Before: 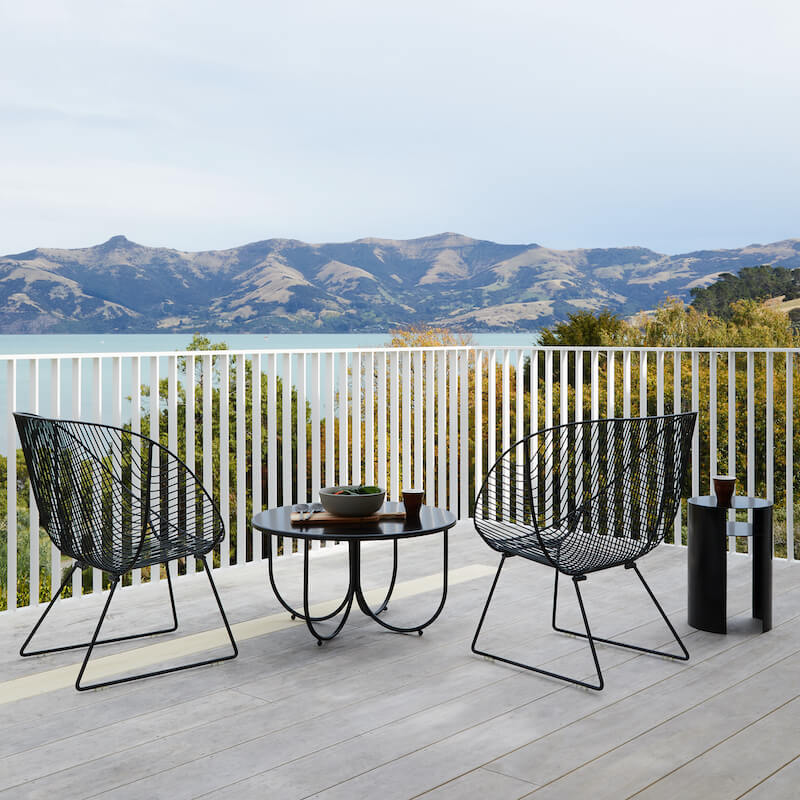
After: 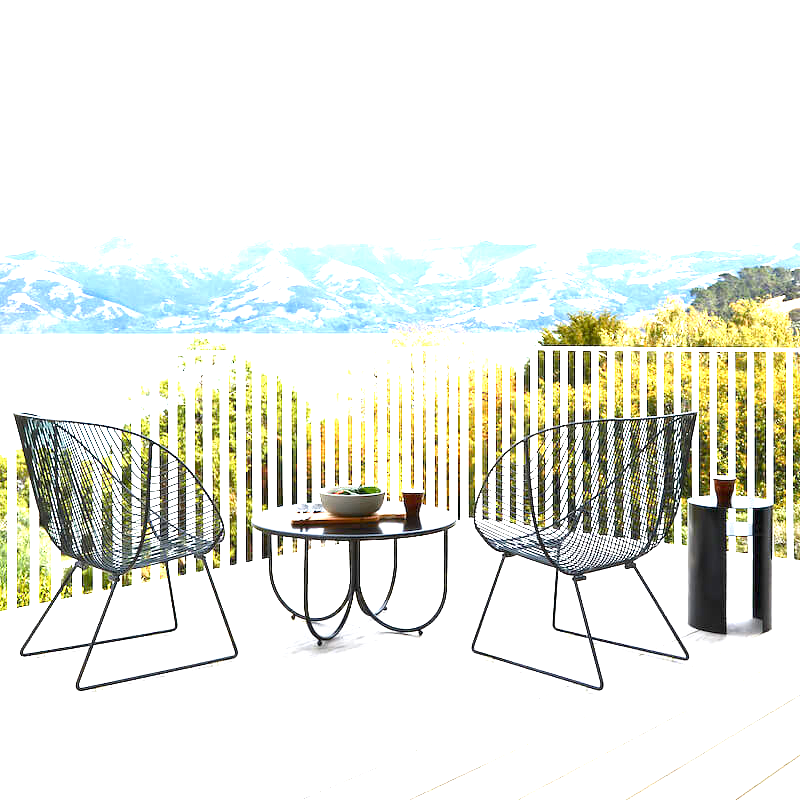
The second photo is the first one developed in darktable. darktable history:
color balance rgb: perceptual saturation grading › global saturation 20%, perceptual saturation grading › highlights -25%, perceptual saturation grading › shadows 25%
exposure: exposure 2.25 EV, compensate highlight preservation false
